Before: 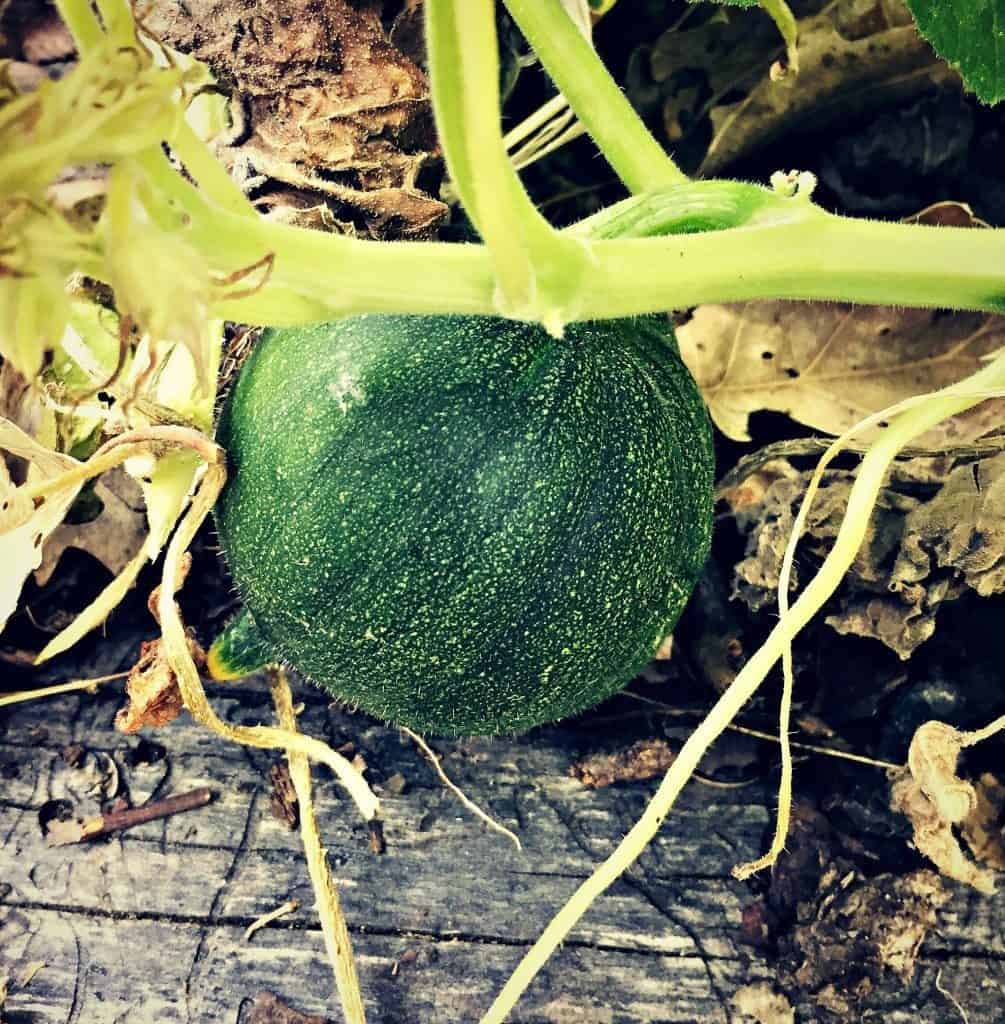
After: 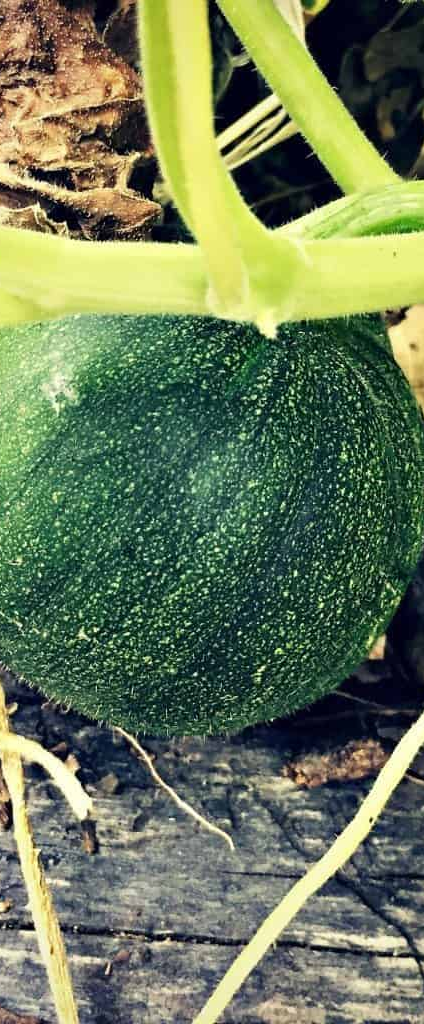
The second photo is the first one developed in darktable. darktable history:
crop: left 28.58%, right 29.212%
